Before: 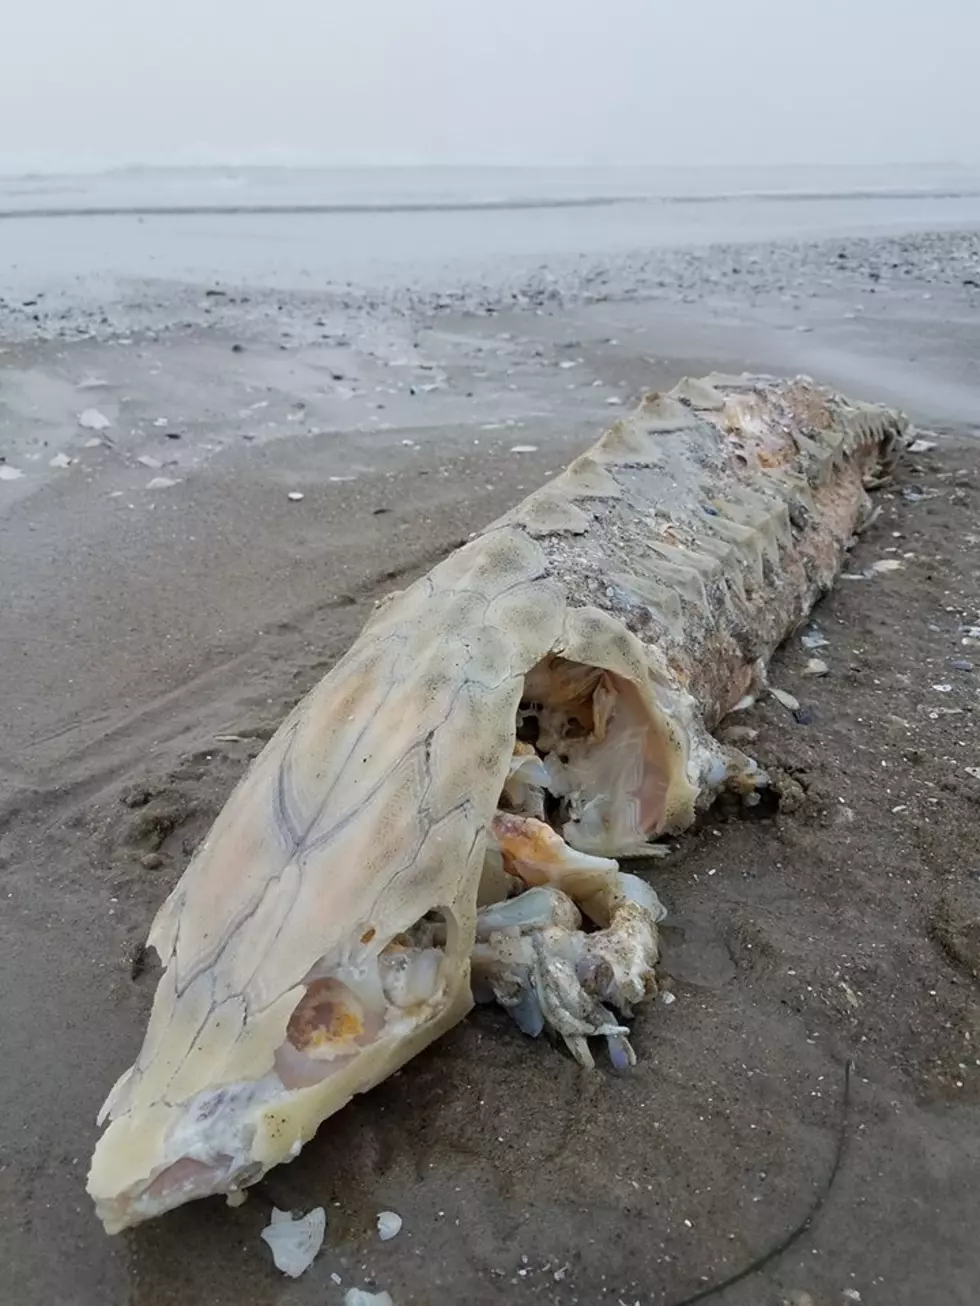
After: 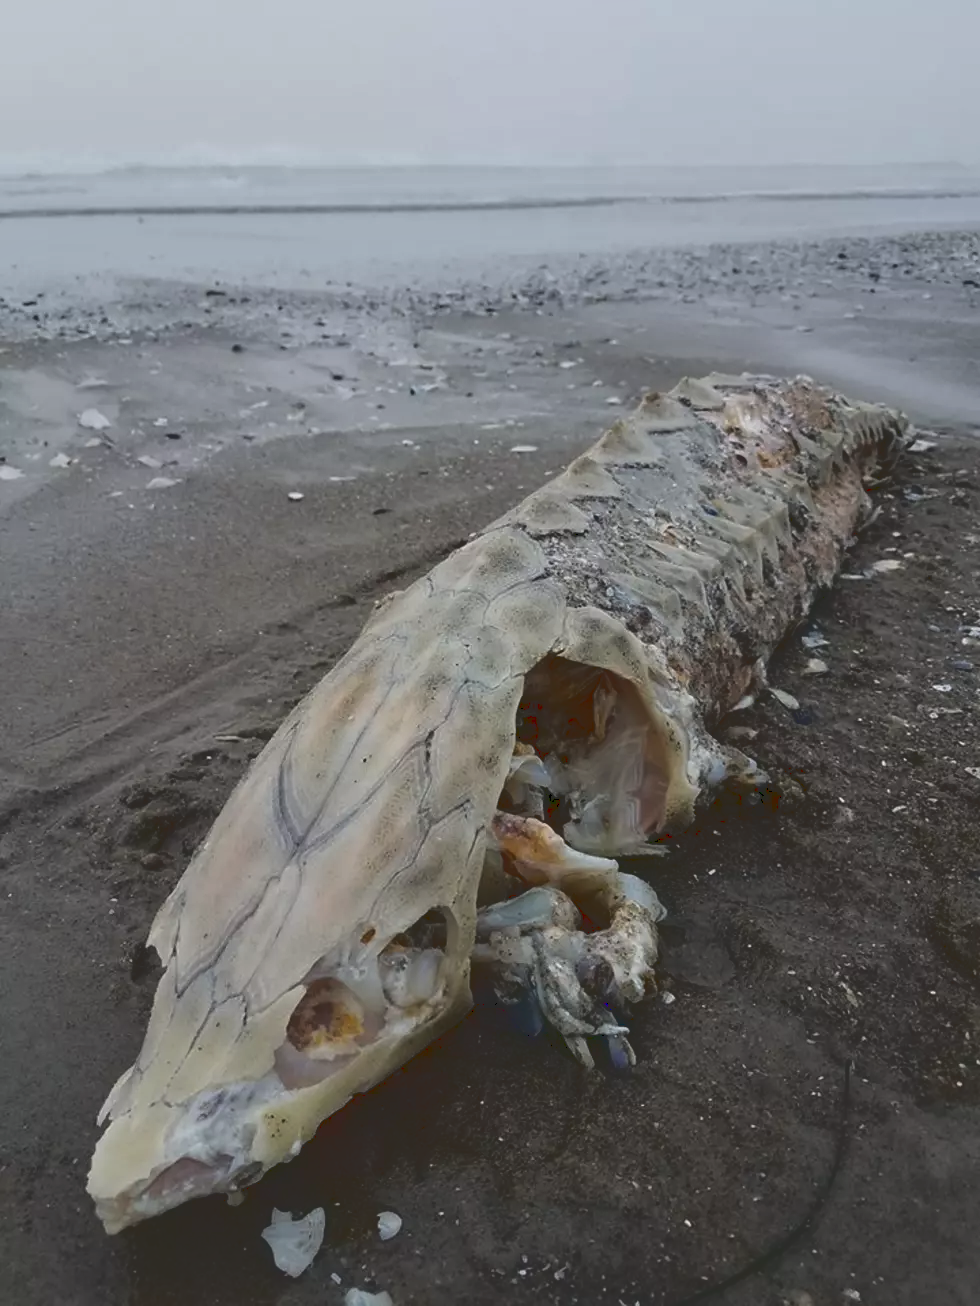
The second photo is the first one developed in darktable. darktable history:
shadows and highlights: shadows 24.82, white point adjustment -3.12, highlights -29.87
base curve: curves: ch0 [(0, 0.02) (0.083, 0.036) (1, 1)]
